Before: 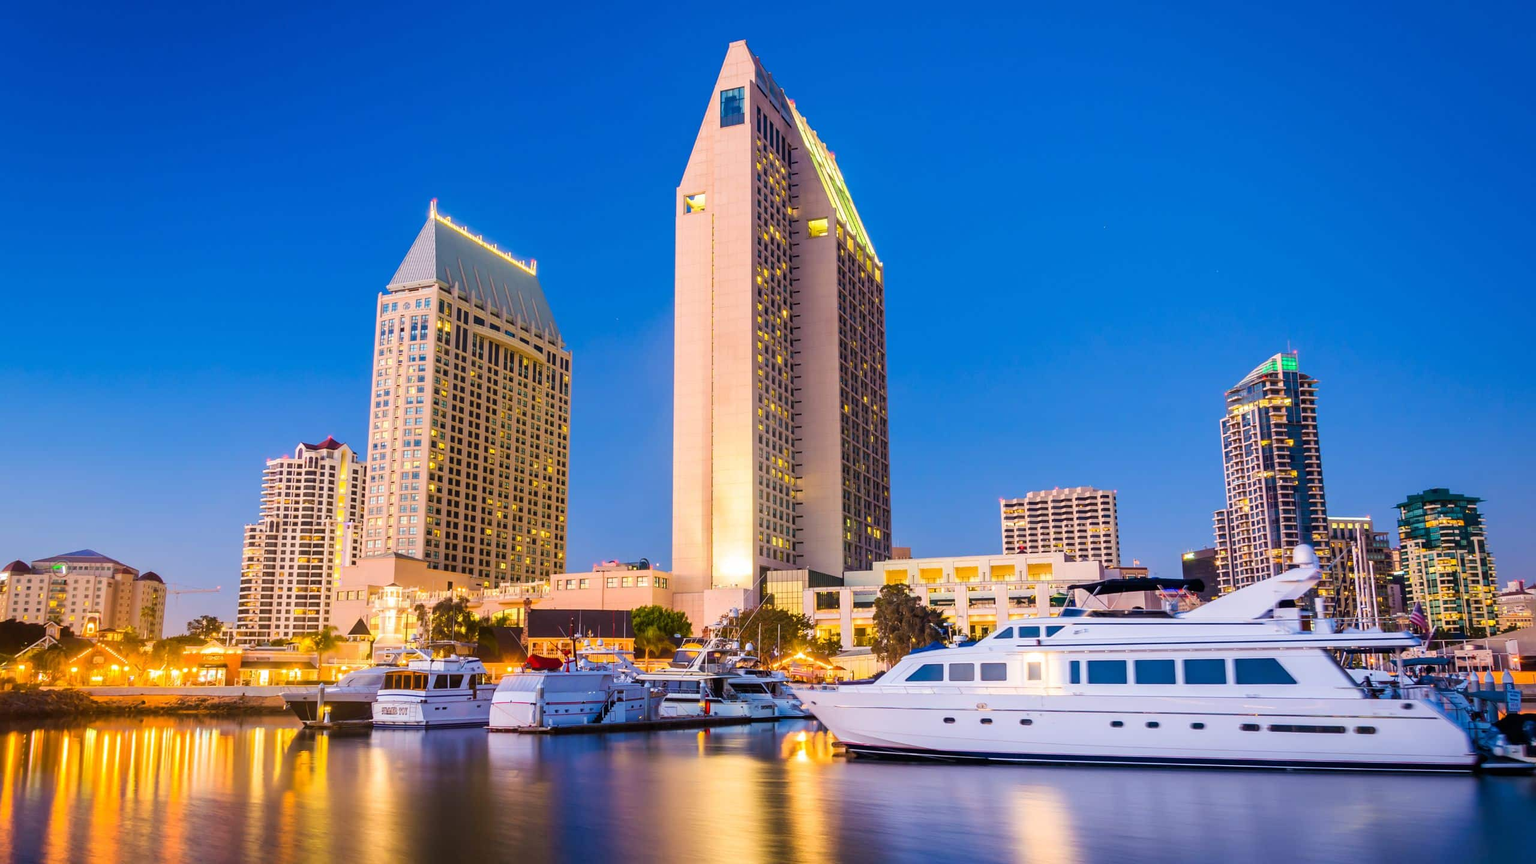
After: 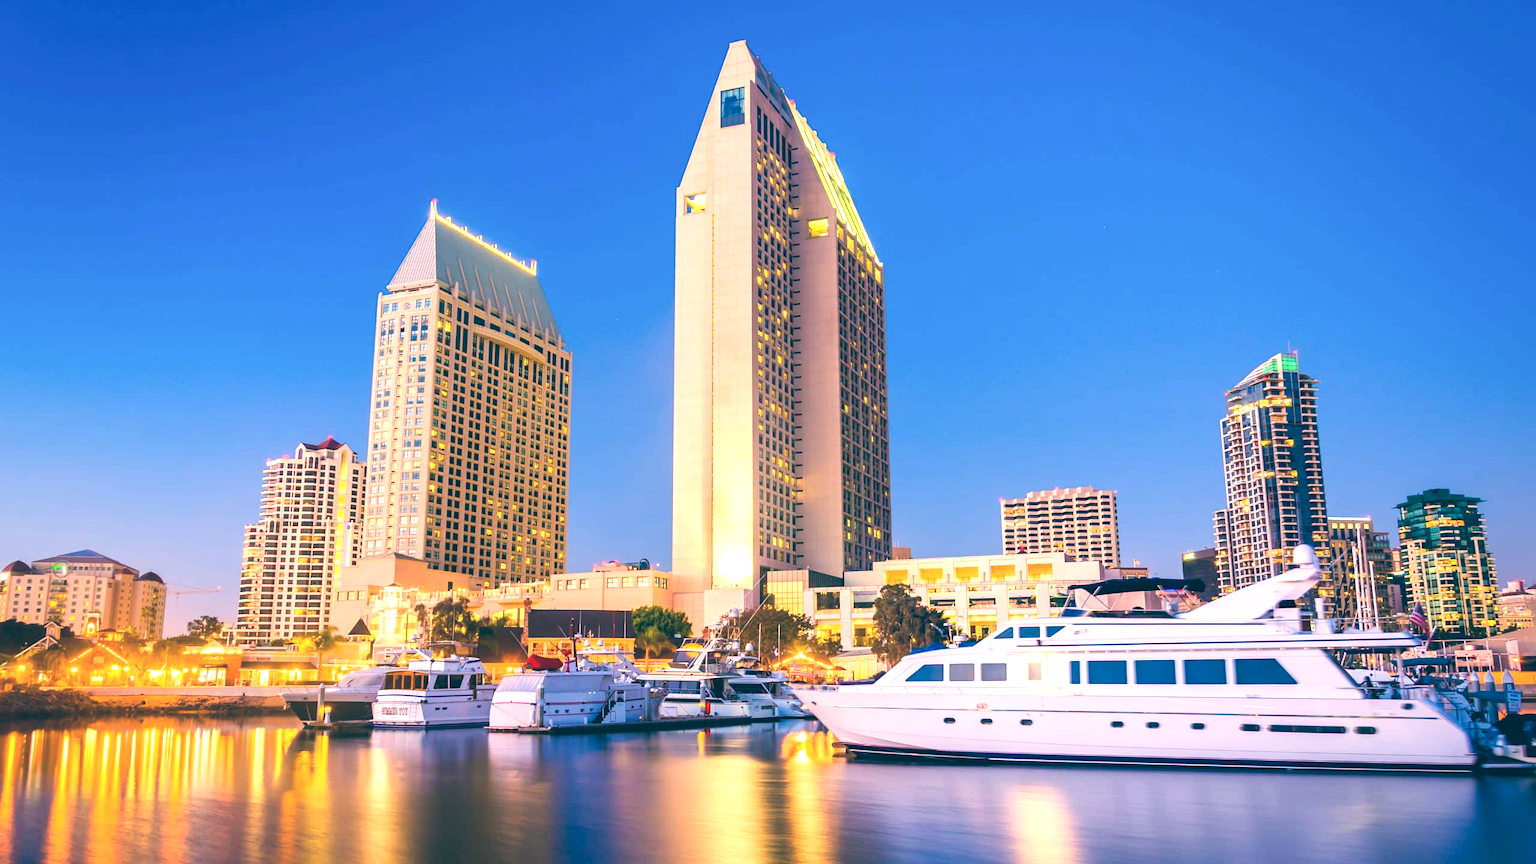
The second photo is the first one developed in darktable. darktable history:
color balance: lift [1.006, 0.985, 1.002, 1.015], gamma [1, 0.953, 1.008, 1.047], gain [1.076, 1.13, 1.004, 0.87]
exposure: black level correction -0.002, exposure 0.54 EV, compensate highlight preservation false
